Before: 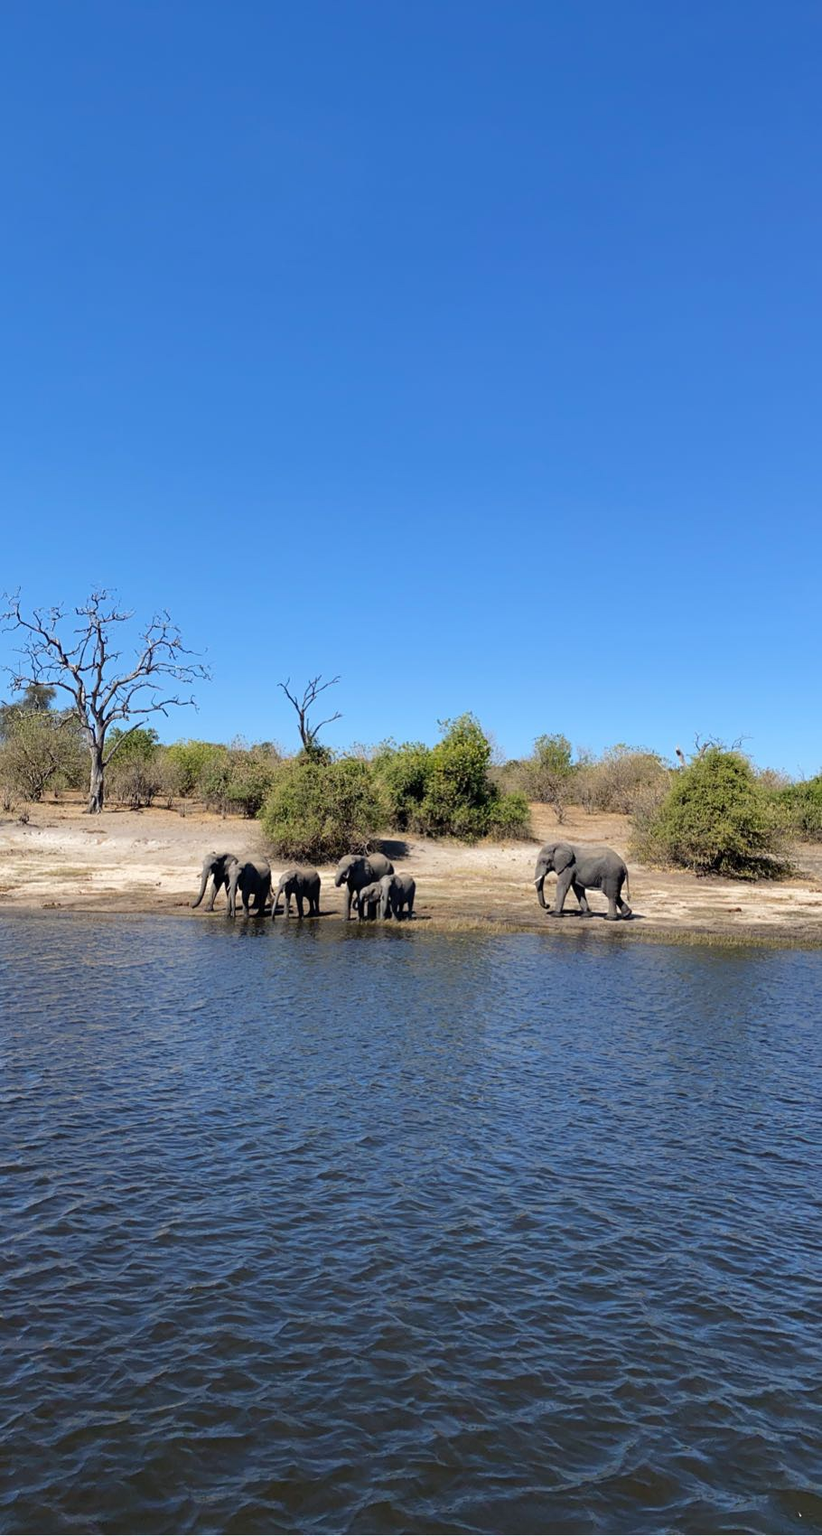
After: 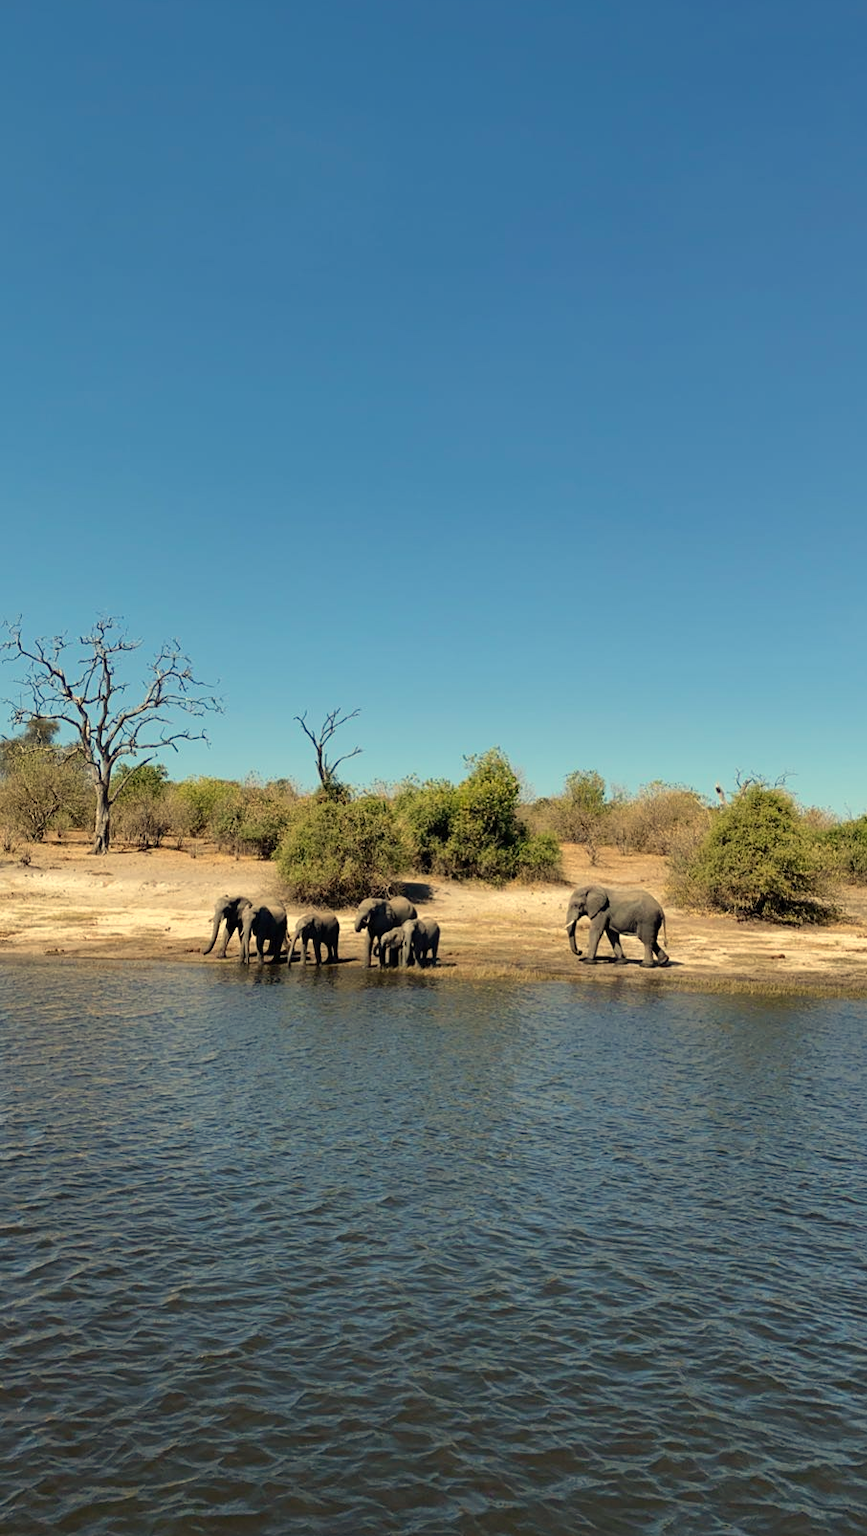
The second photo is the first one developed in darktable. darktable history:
crop: top 0.448%, right 0.264%, bottom 5.045%
white balance: red 1.08, blue 0.791
